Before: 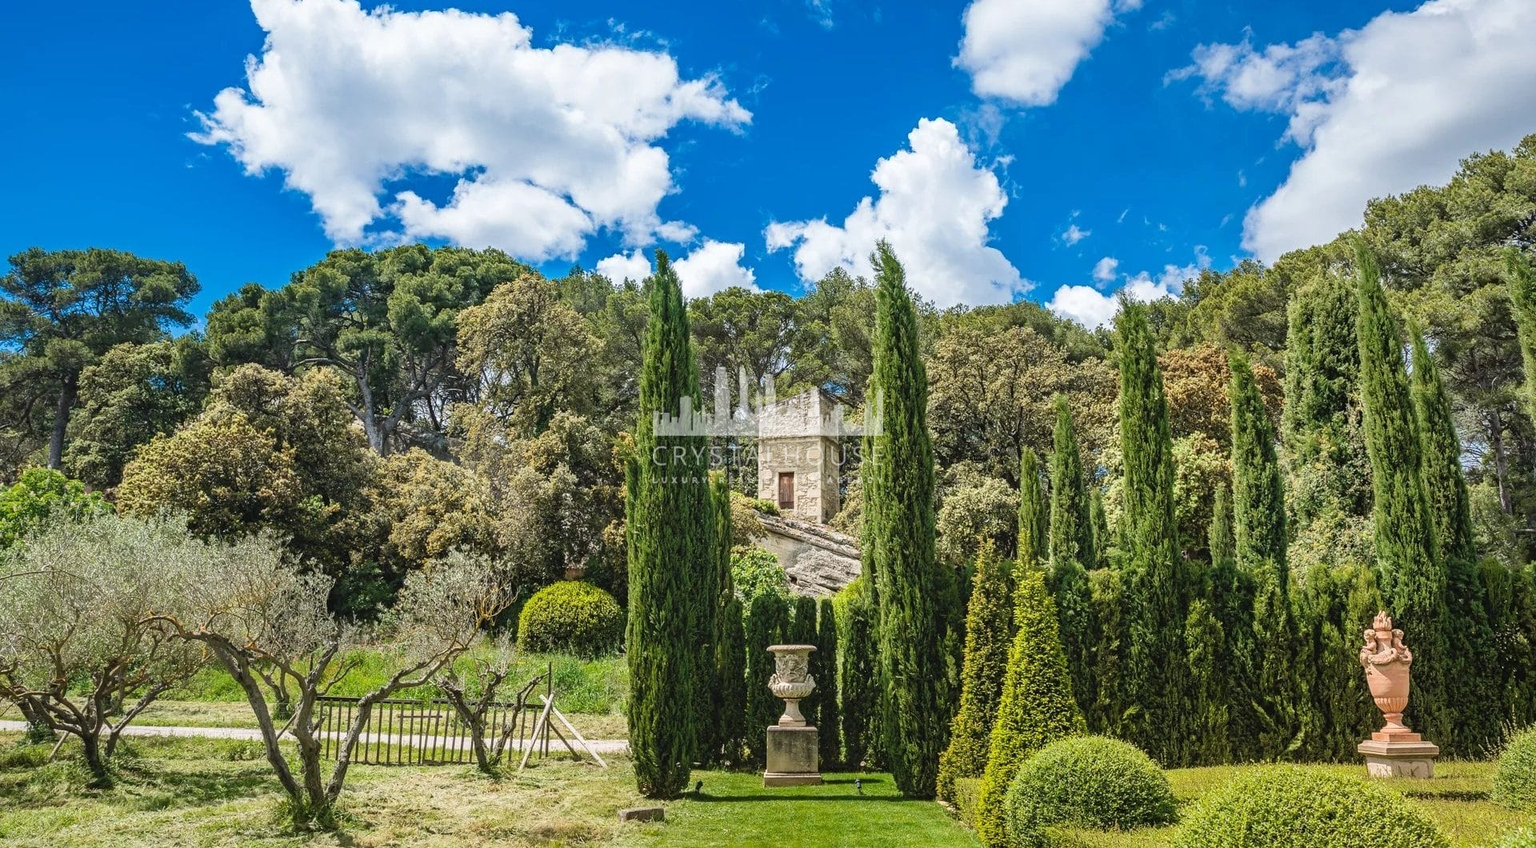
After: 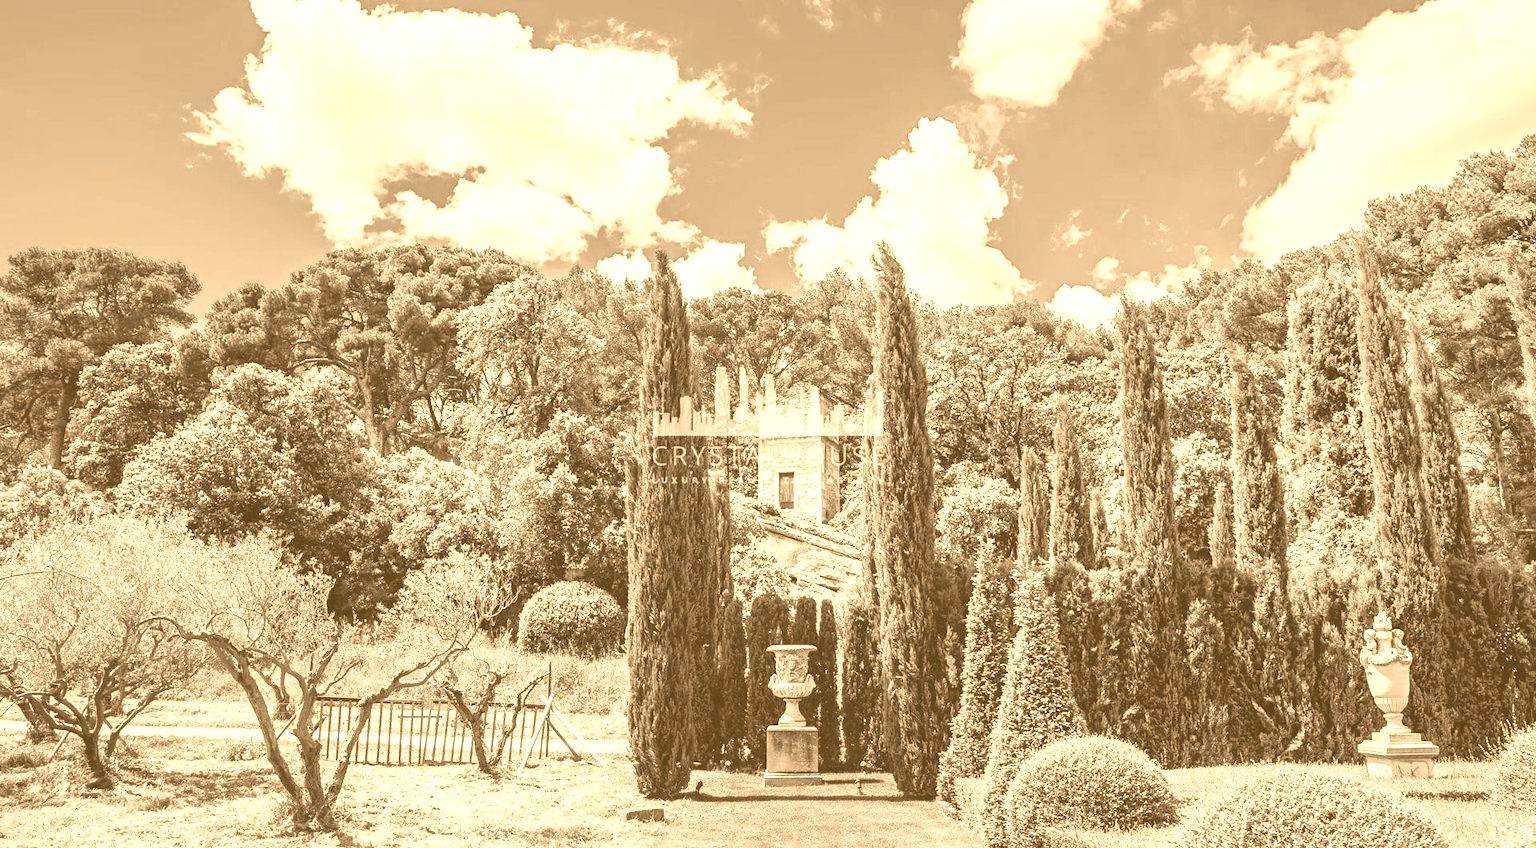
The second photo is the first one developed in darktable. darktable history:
tone curve: curves: ch0 [(0, 0) (0.091, 0.066) (0.184, 0.16) (0.491, 0.519) (0.748, 0.765) (1, 0.919)]; ch1 [(0, 0) (0.179, 0.173) (0.322, 0.32) (0.424, 0.424) (0.502, 0.5) (0.56, 0.575) (0.631, 0.675) (0.777, 0.806) (1, 1)]; ch2 [(0, 0) (0.434, 0.447) (0.497, 0.498) (0.539, 0.566) (0.676, 0.691) (1, 1)], color space Lab, independent channels, preserve colors none
colorize: hue 28.8°, source mix 100%
